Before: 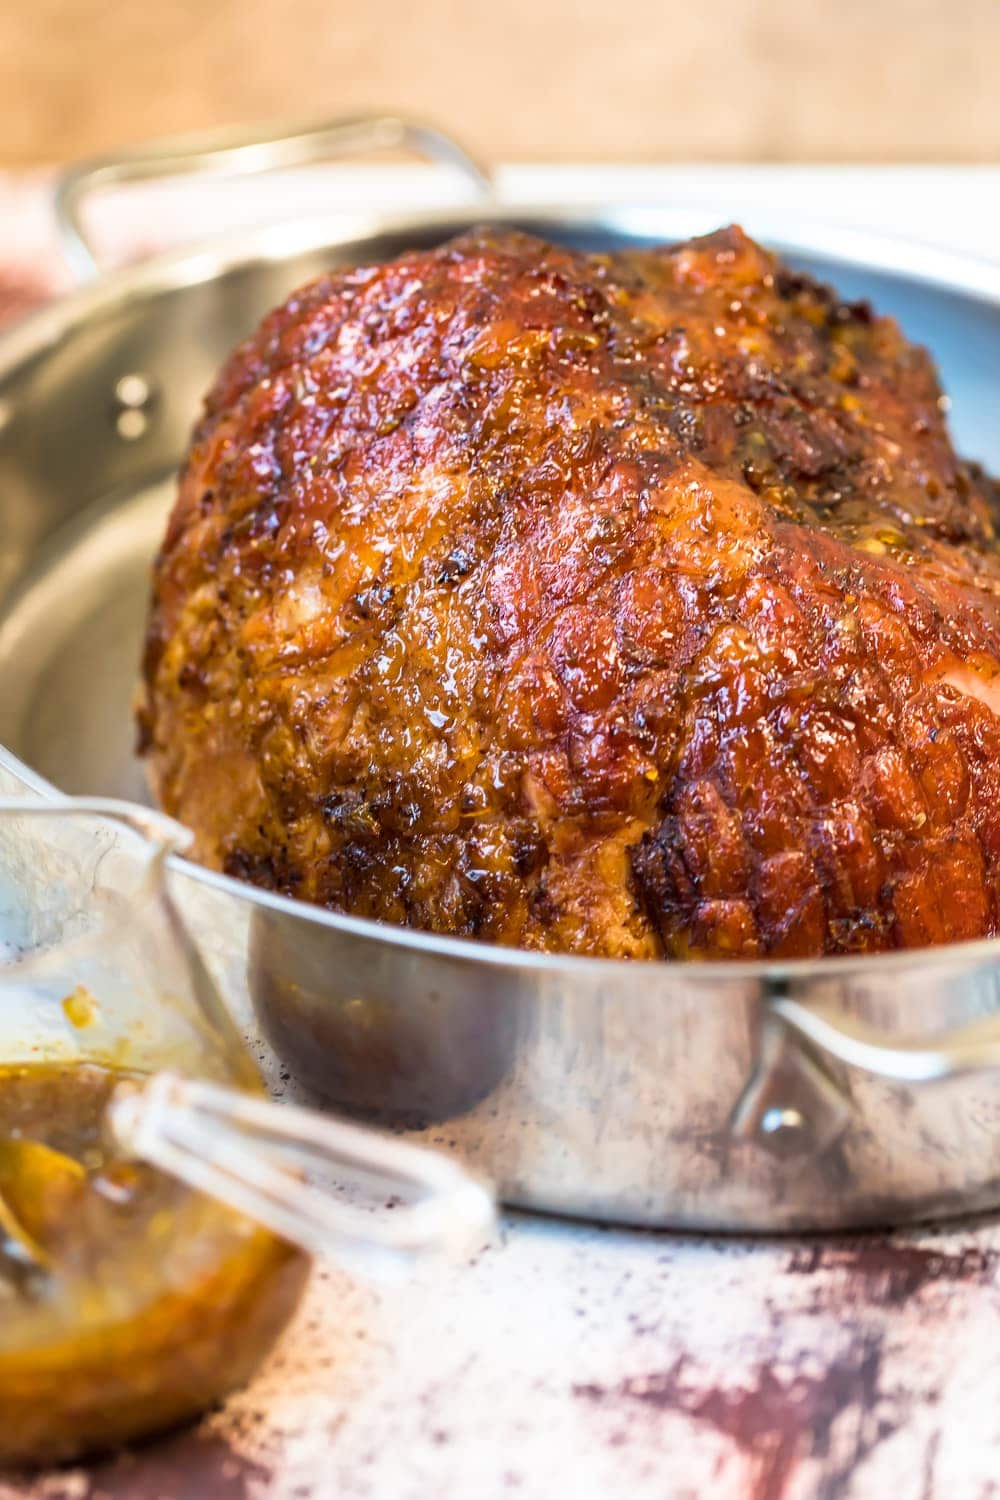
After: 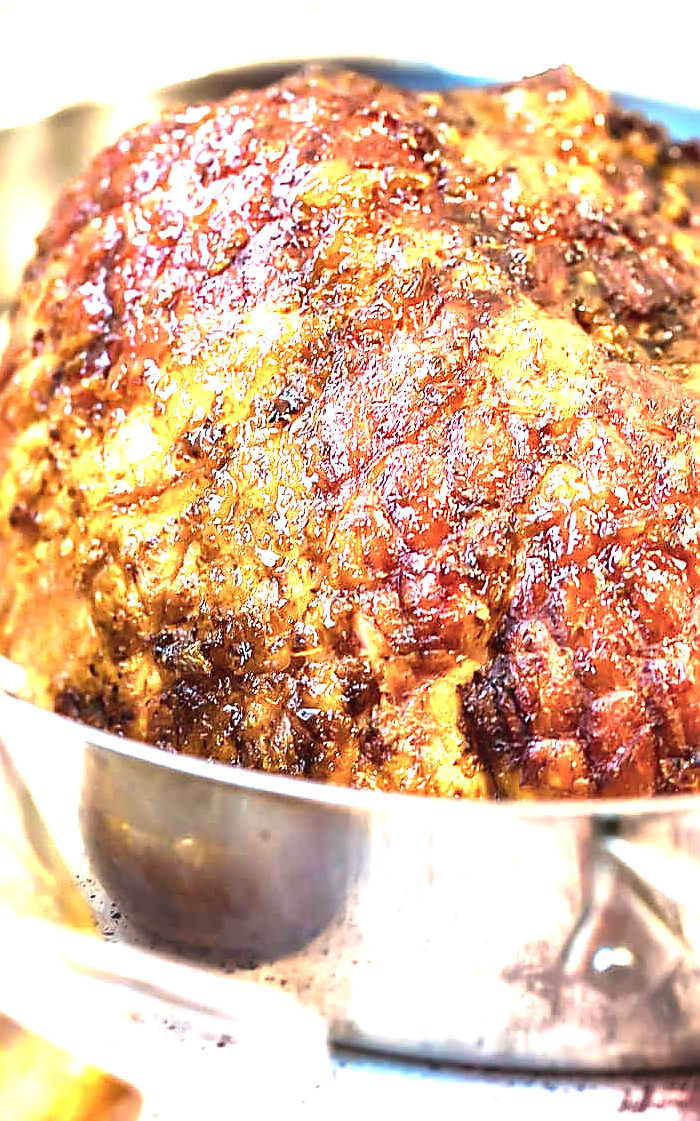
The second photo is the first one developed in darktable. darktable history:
crop and rotate: left 16.912%, top 10.797%, right 13.007%, bottom 14.447%
local contrast: mode bilateral grid, contrast 50, coarseness 51, detail 150%, midtone range 0.2
color zones: curves: ch0 [(0.099, 0.624) (0.257, 0.596) (0.384, 0.376) (0.529, 0.492) (0.697, 0.564) (0.768, 0.532) (0.908, 0.644)]; ch1 [(0.112, 0.564) (0.254, 0.612) (0.432, 0.676) (0.592, 0.456) (0.743, 0.684) (0.888, 0.536)]; ch2 [(0.25, 0.5) (0.469, 0.36) (0.75, 0.5)]
exposure: black level correction -0.005, exposure 1.007 EV, compensate exposure bias true, compensate highlight preservation false
sharpen: radius 1.414, amount 1.263, threshold 0.698
